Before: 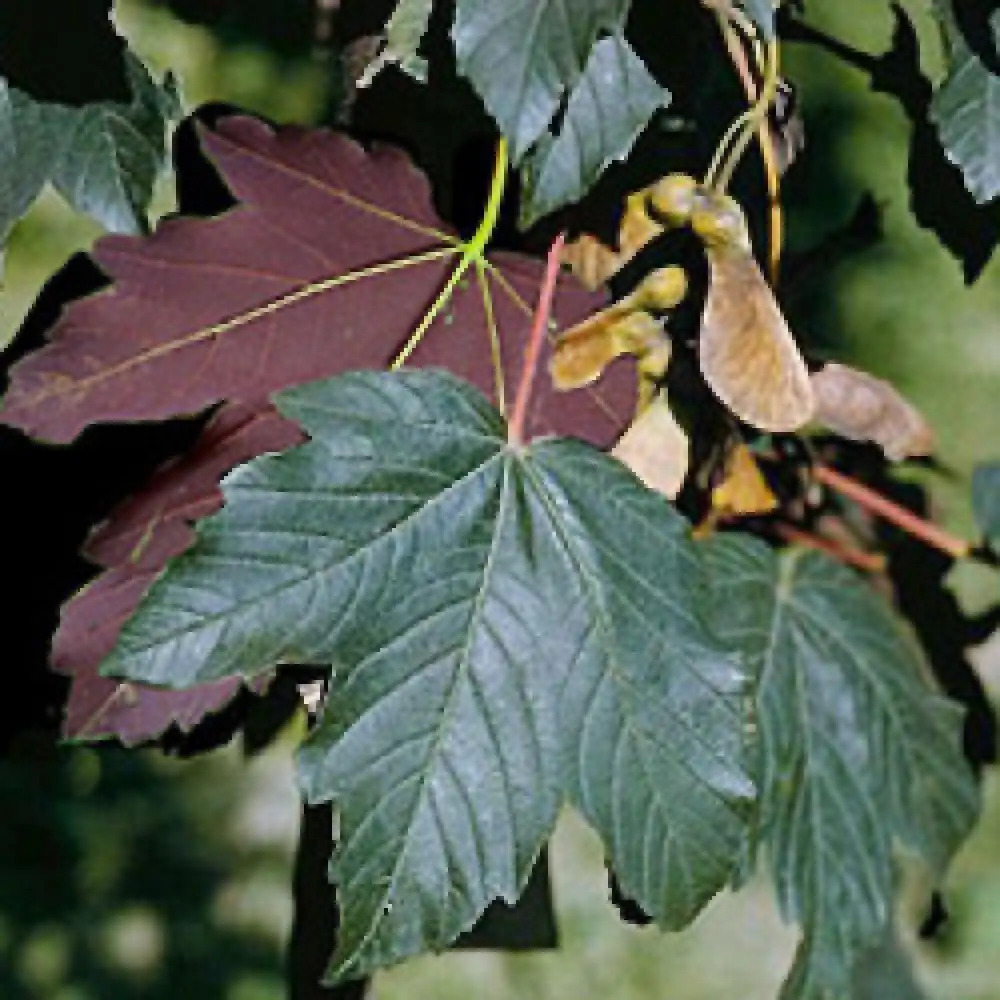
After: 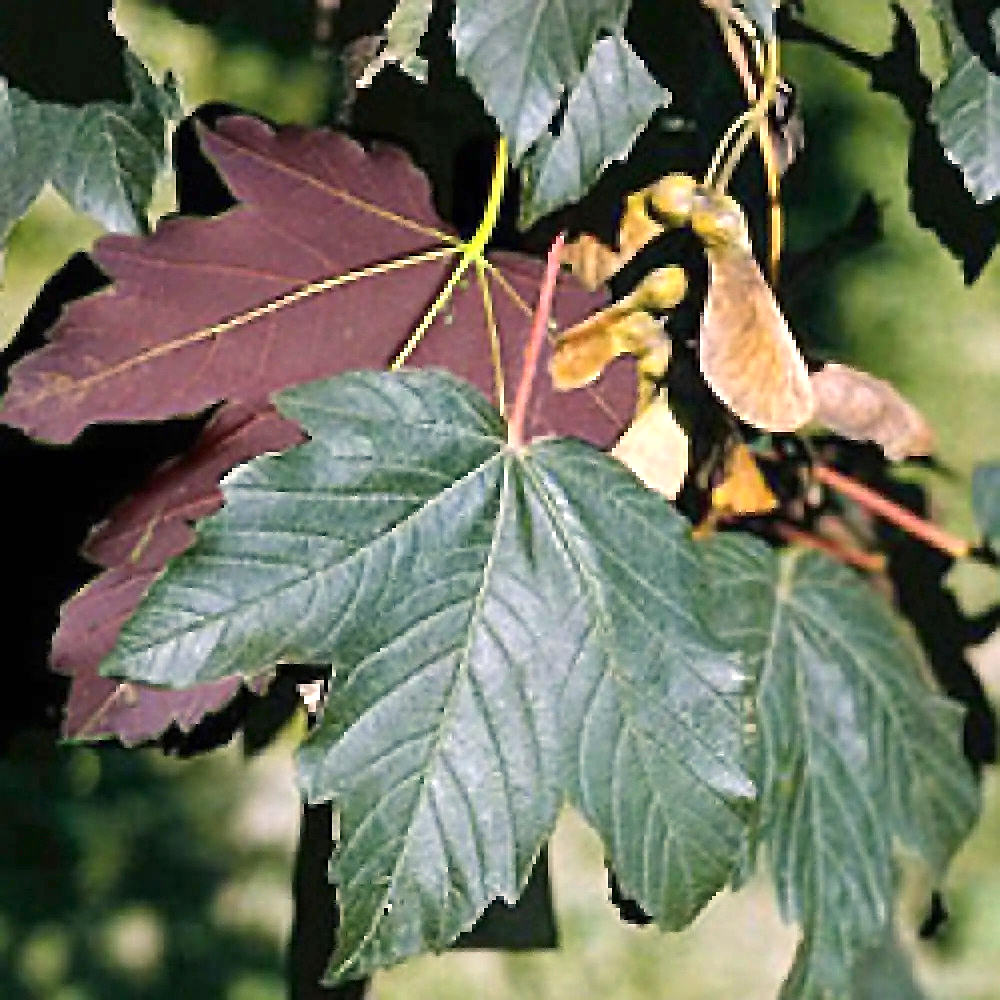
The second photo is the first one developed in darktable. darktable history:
exposure: black level correction 0, exposure 0.7 EV, compensate exposure bias true, compensate highlight preservation false
color balance rgb: highlights gain › chroma 3.033%, highlights gain › hue 54.6°, global offset › hue 172.07°, perceptual saturation grading › global saturation -3.007%
sharpen: amount 0.598
